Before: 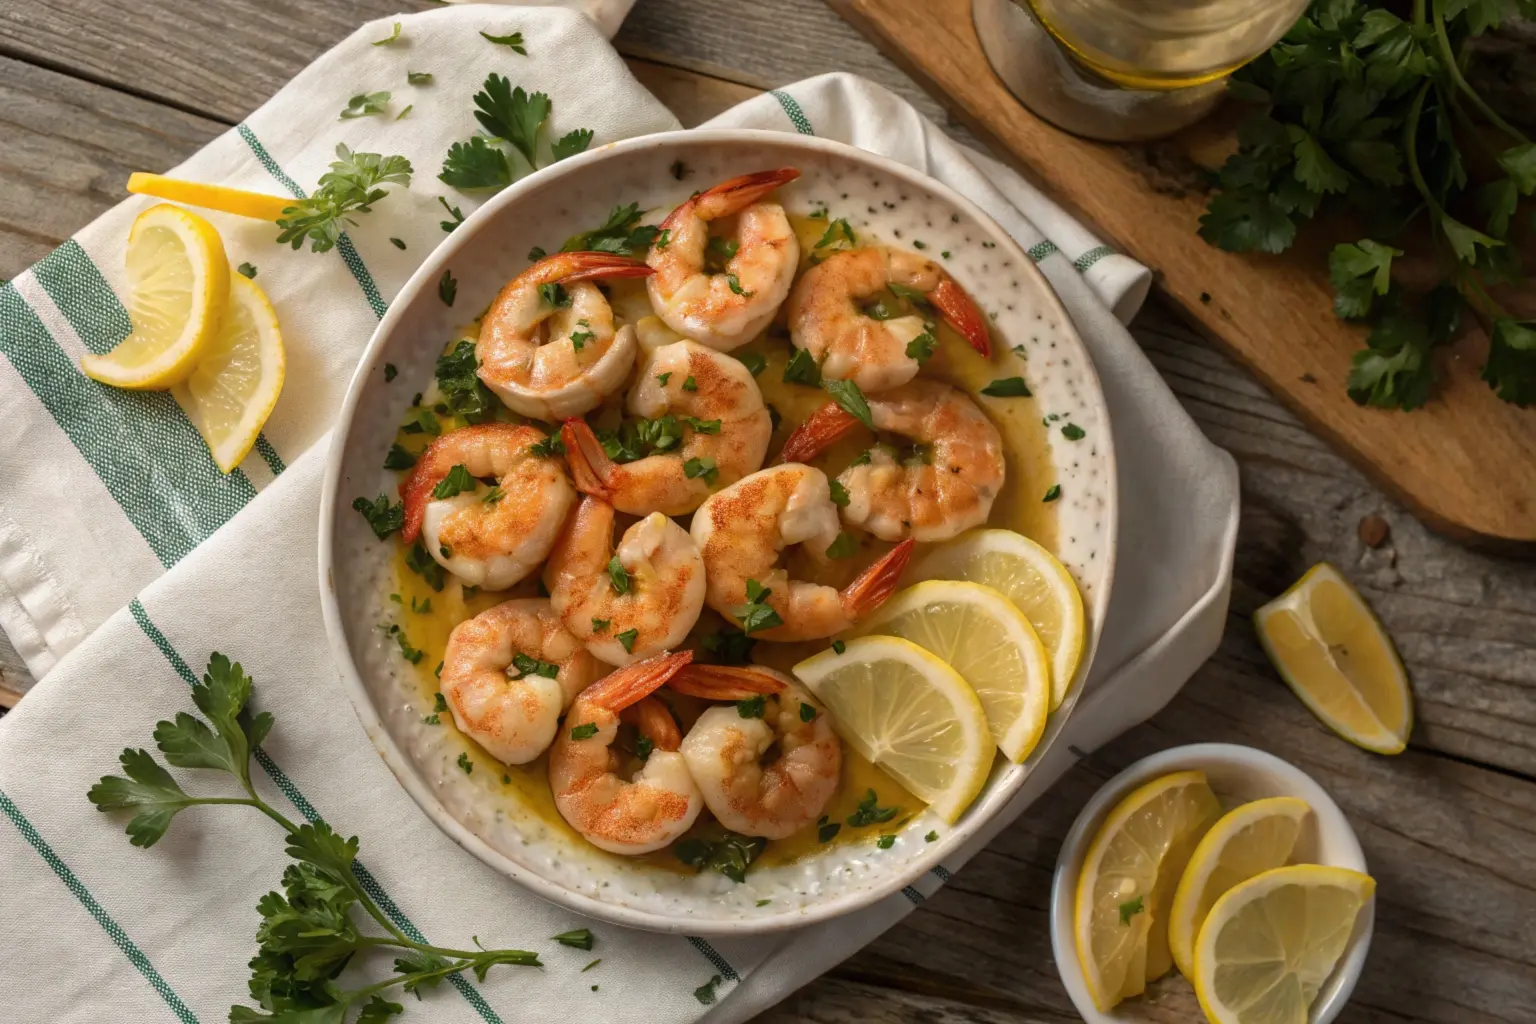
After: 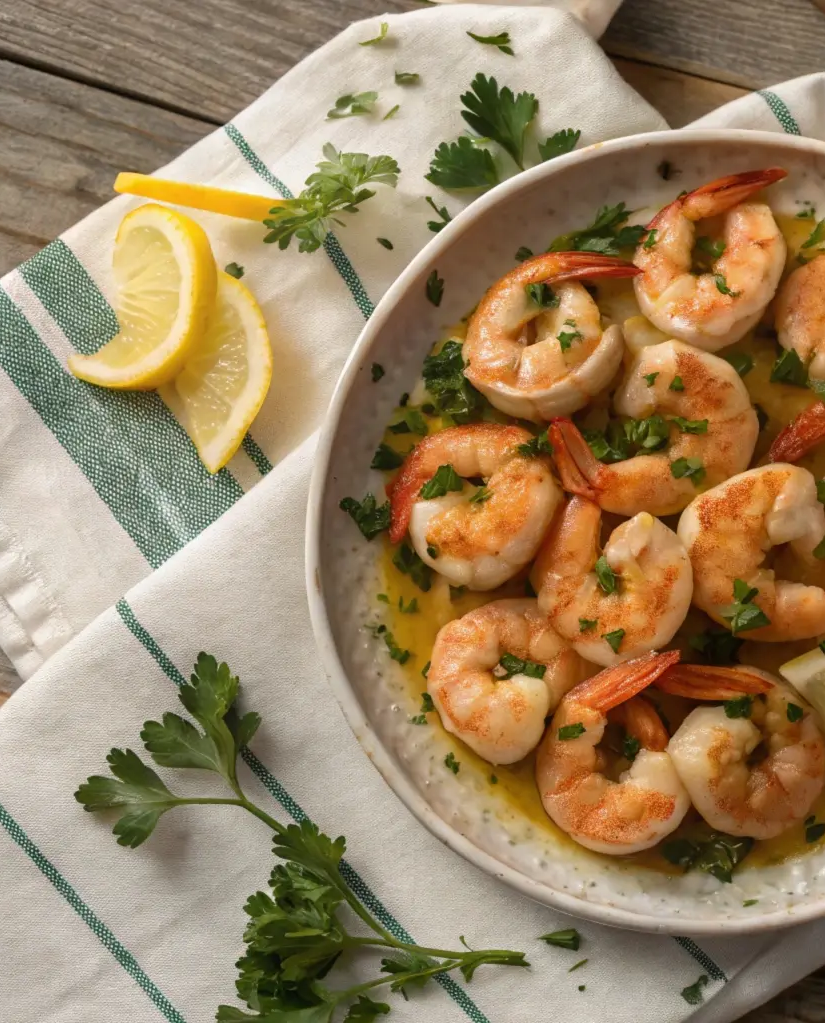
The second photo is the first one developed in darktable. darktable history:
crop: left 0.854%, right 45.405%, bottom 0.089%
